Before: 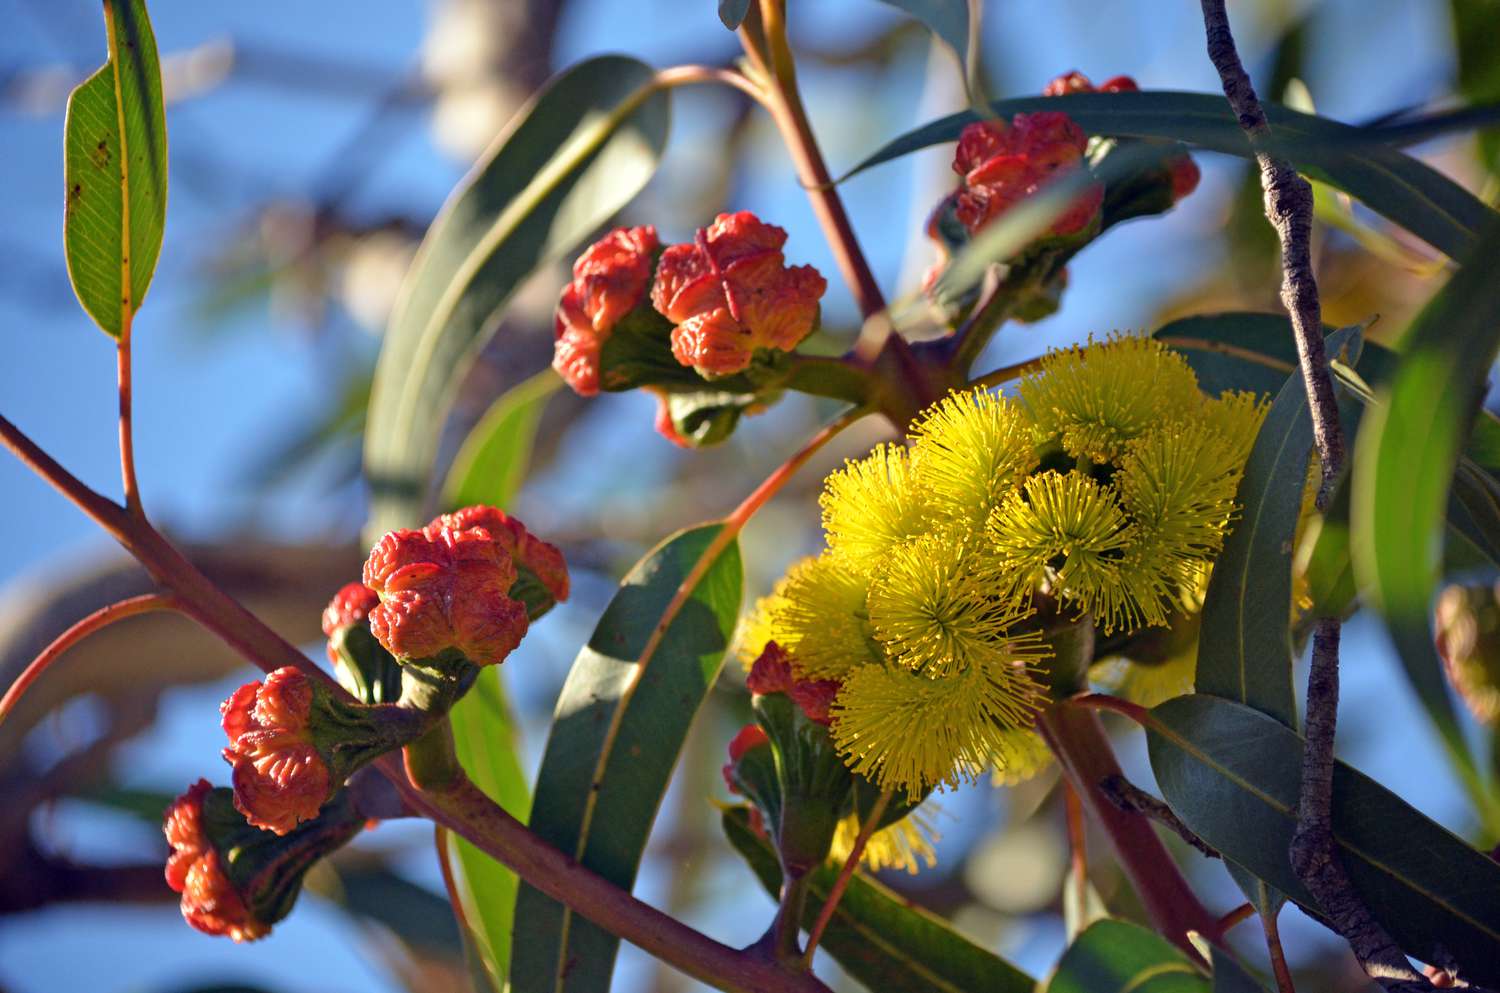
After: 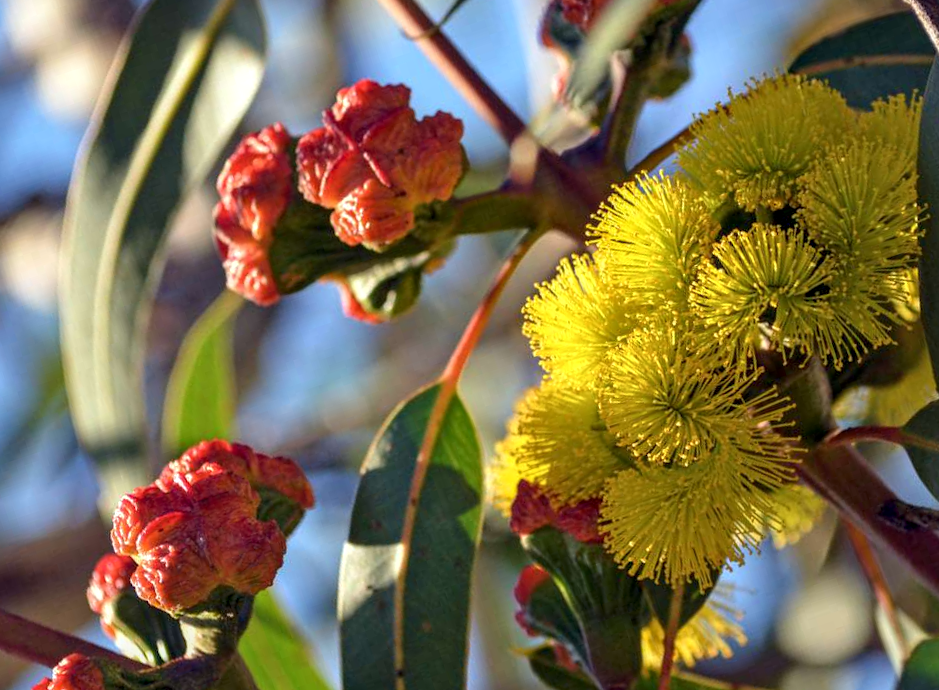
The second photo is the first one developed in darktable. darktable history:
local contrast: detail 130%
crop and rotate: angle 18.16°, left 6.842%, right 4.11%, bottom 1.18%
